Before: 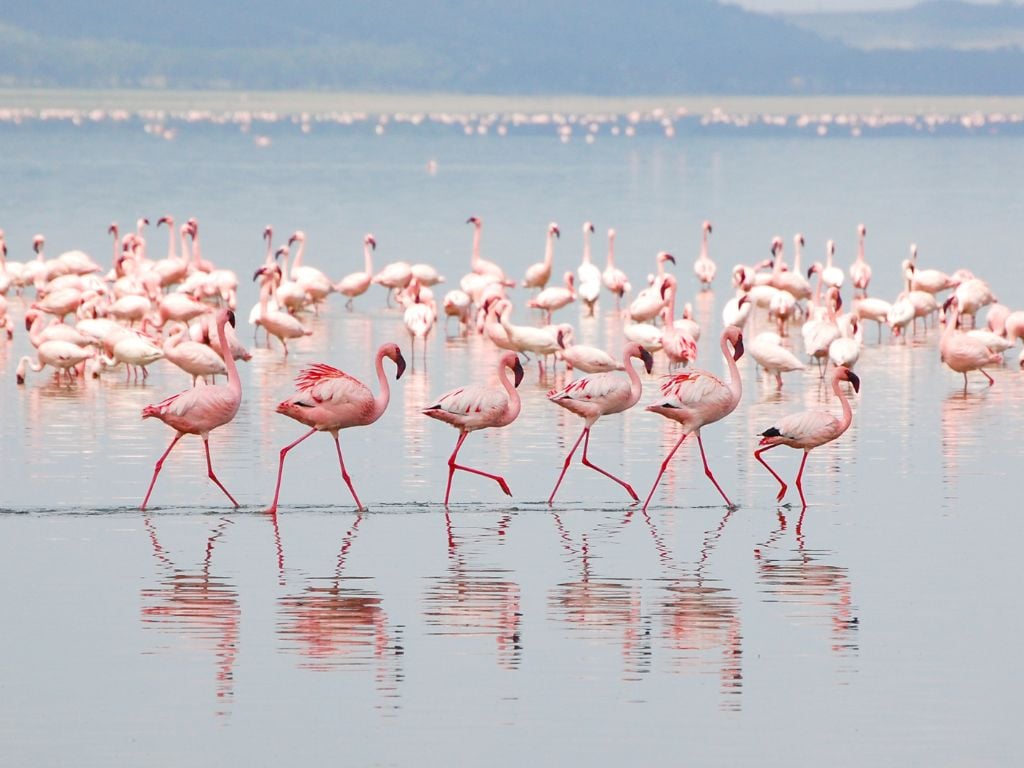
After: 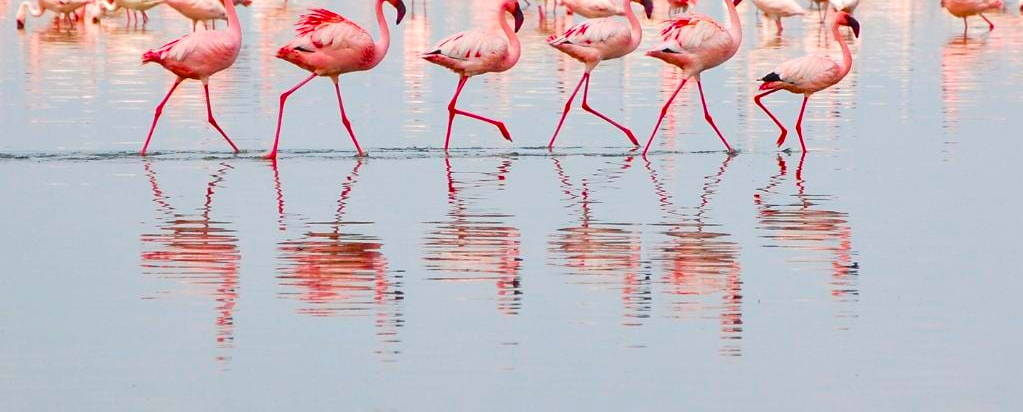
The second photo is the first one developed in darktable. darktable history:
crop and rotate: top 46.237%
color balance rgb: perceptual saturation grading › global saturation 30%, global vibrance 20%
color balance: output saturation 110%
contrast brightness saturation: saturation 0.13
local contrast: mode bilateral grid, contrast 20, coarseness 50, detail 120%, midtone range 0.2
